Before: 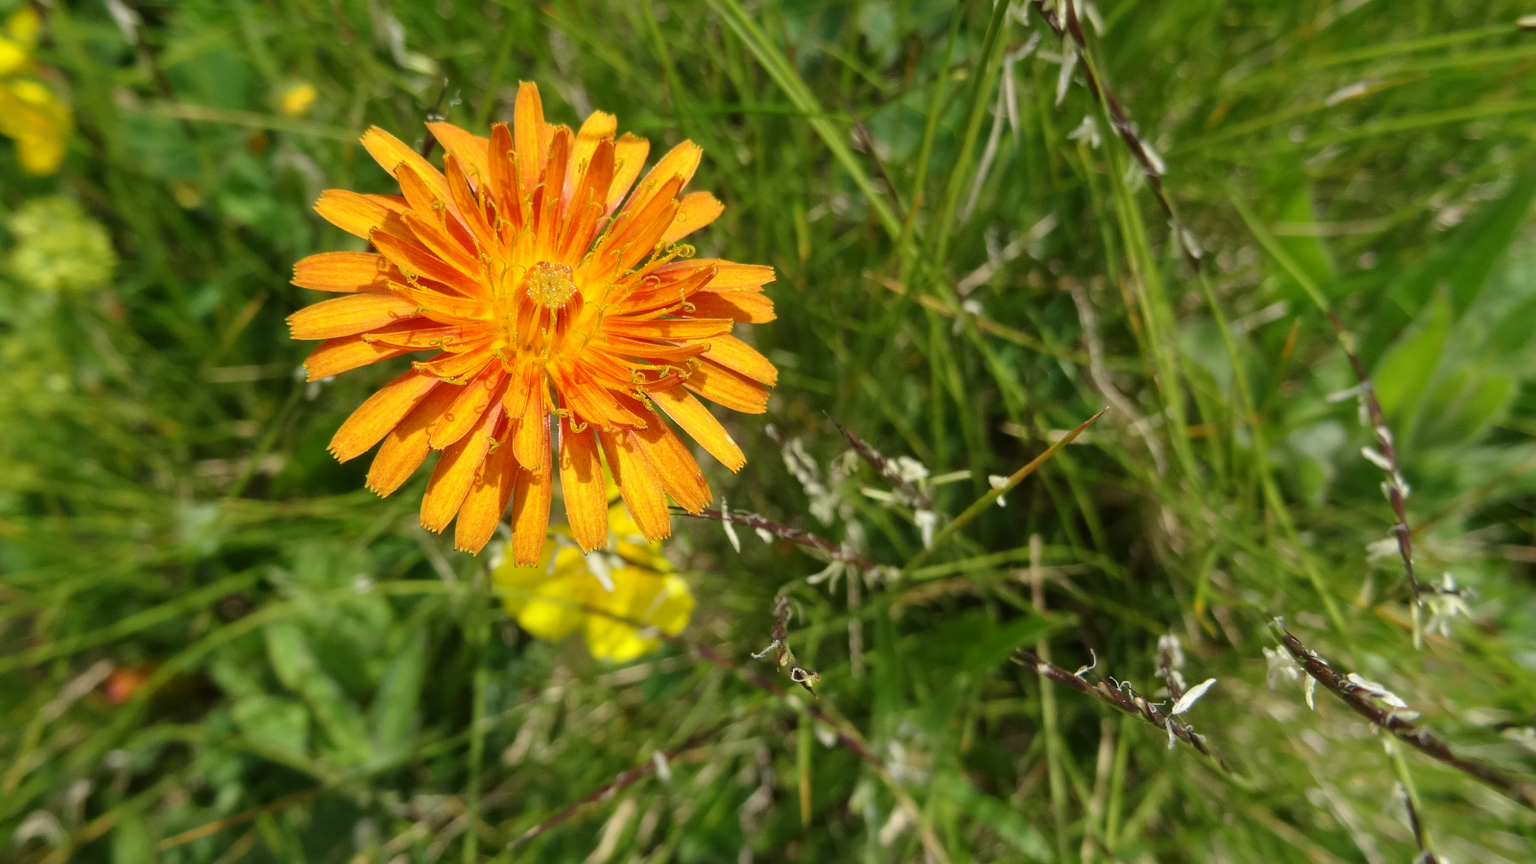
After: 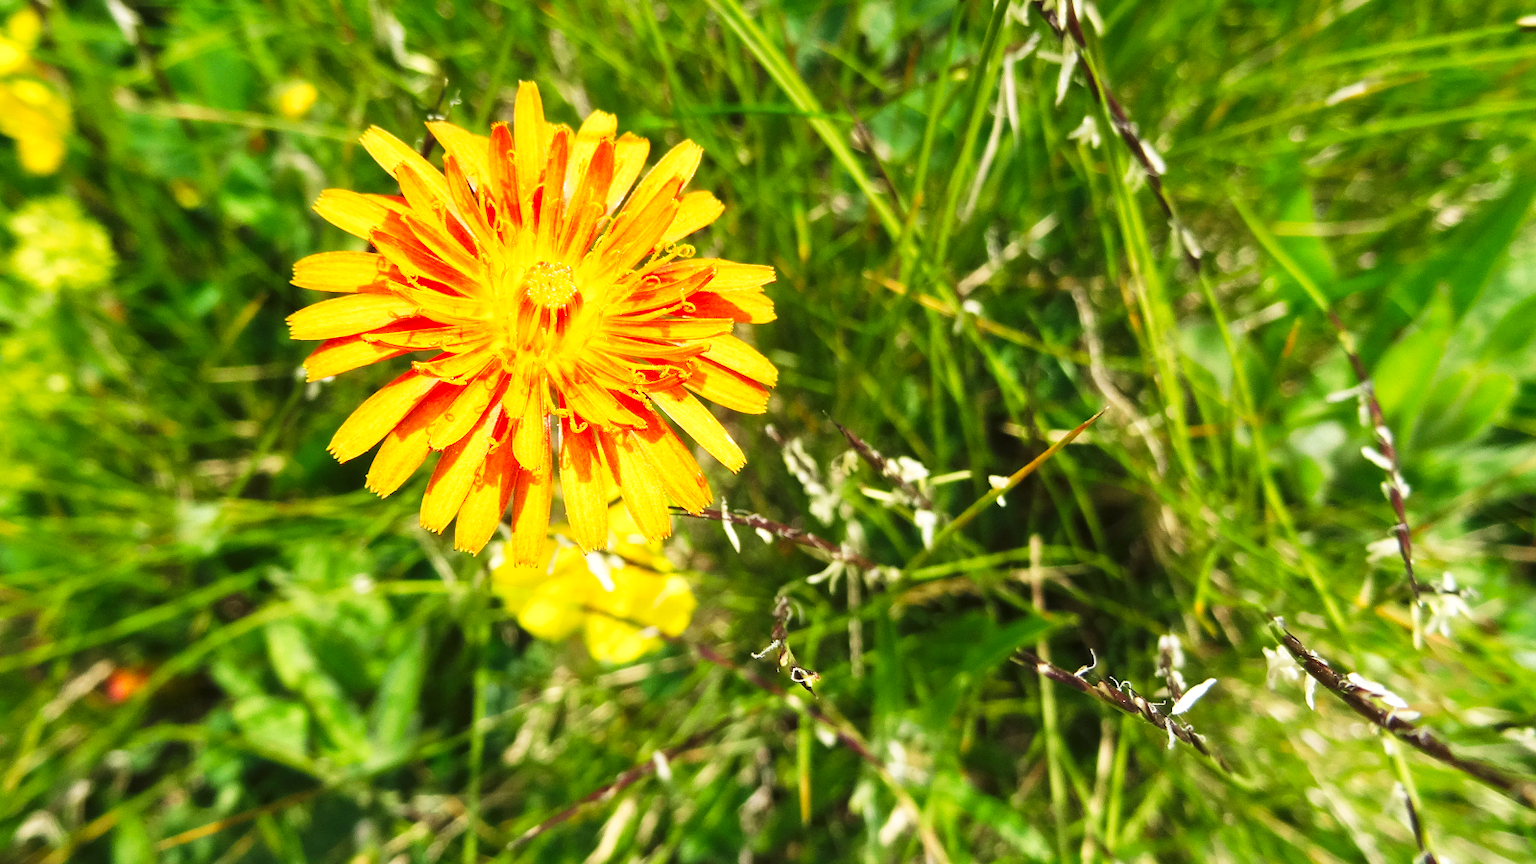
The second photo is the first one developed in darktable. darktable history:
exposure: black level correction 0.001, exposure 0.499 EV, compensate highlight preservation false
tone curve: curves: ch0 [(0, 0.013) (0.198, 0.175) (0.512, 0.582) (0.625, 0.754) (0.81, 0.934) (1, 1)], preserve colors none
